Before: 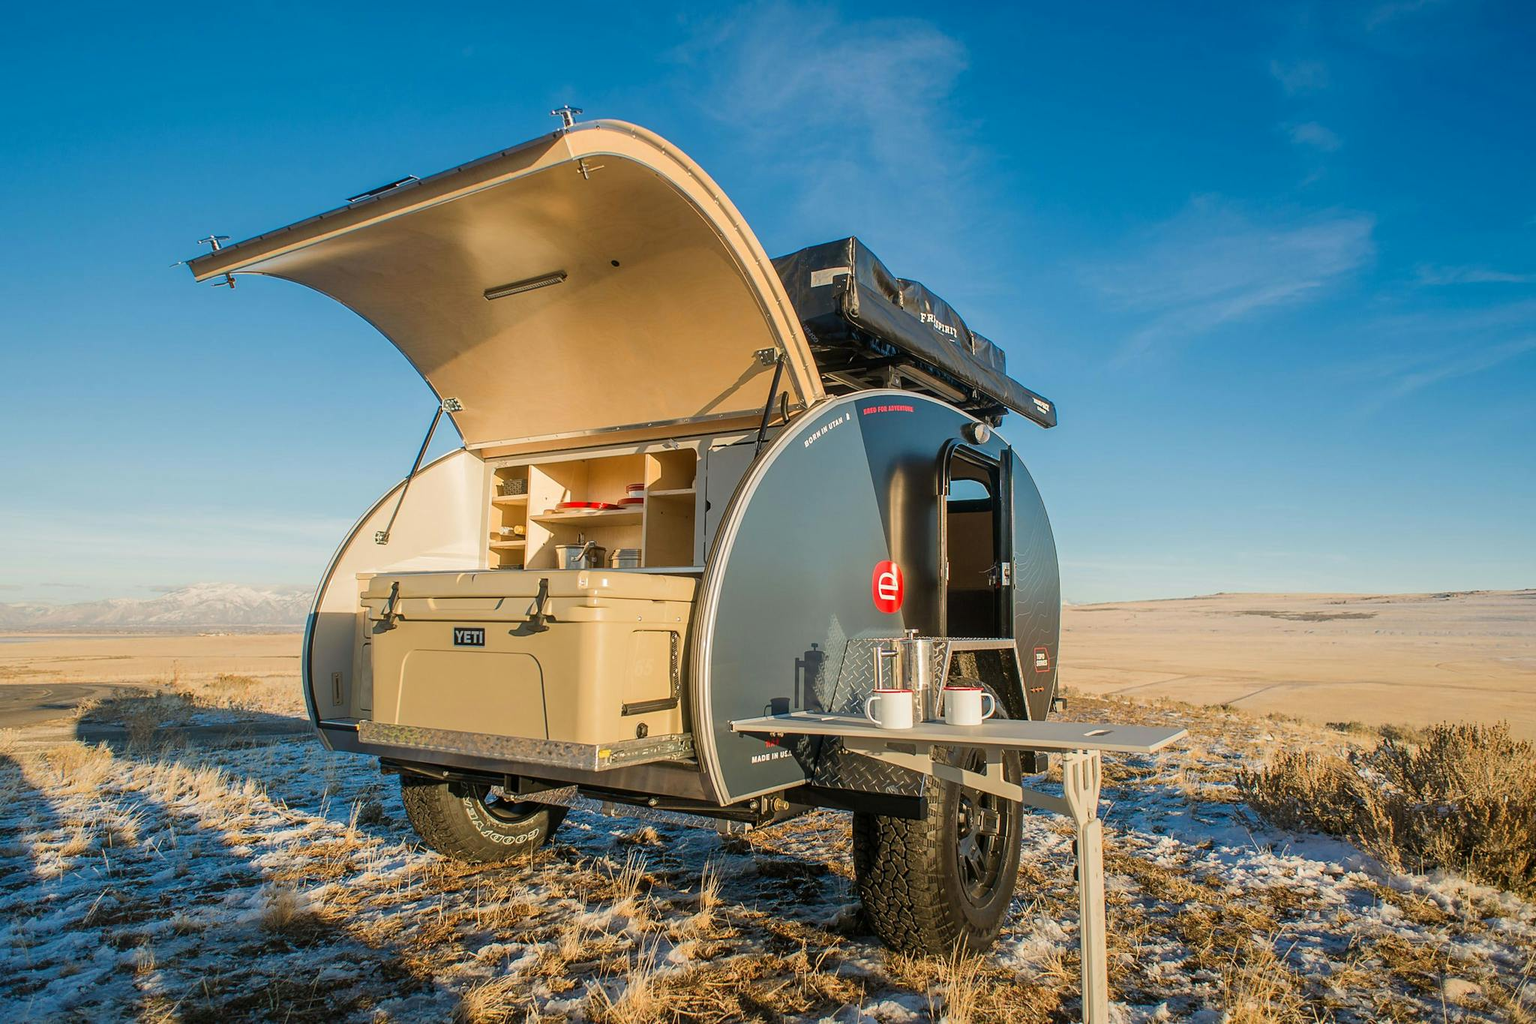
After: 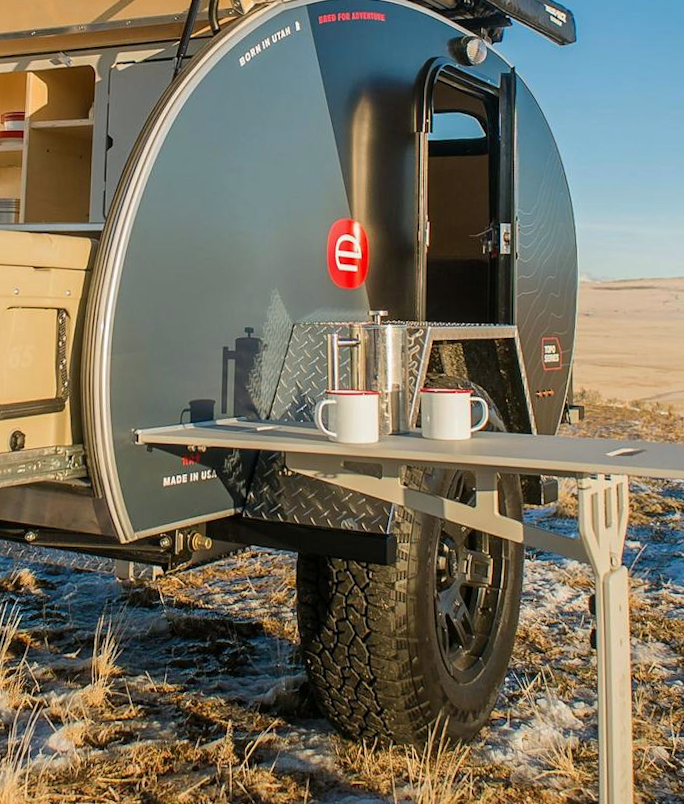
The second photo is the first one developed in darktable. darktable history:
rotate and perspective: rotation 0.8°, automatic cropping off
crop: left 40.878%, top 39.176%, right 25.993%, bottom 3.081%
white balance: red 0.988, blue 1.017
